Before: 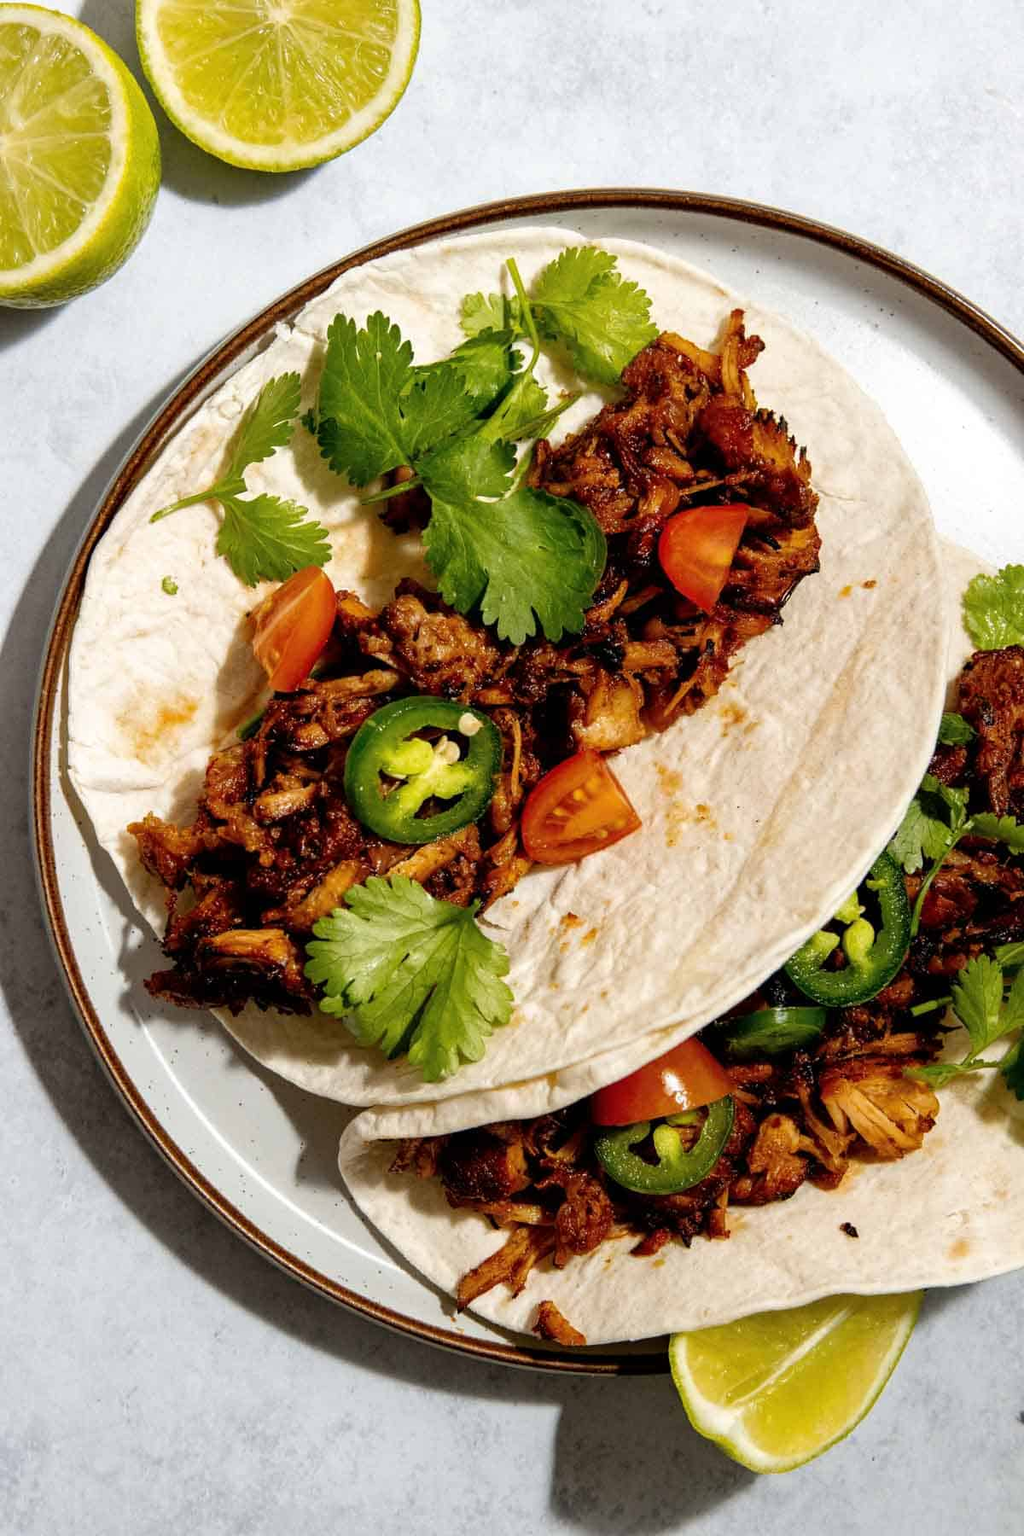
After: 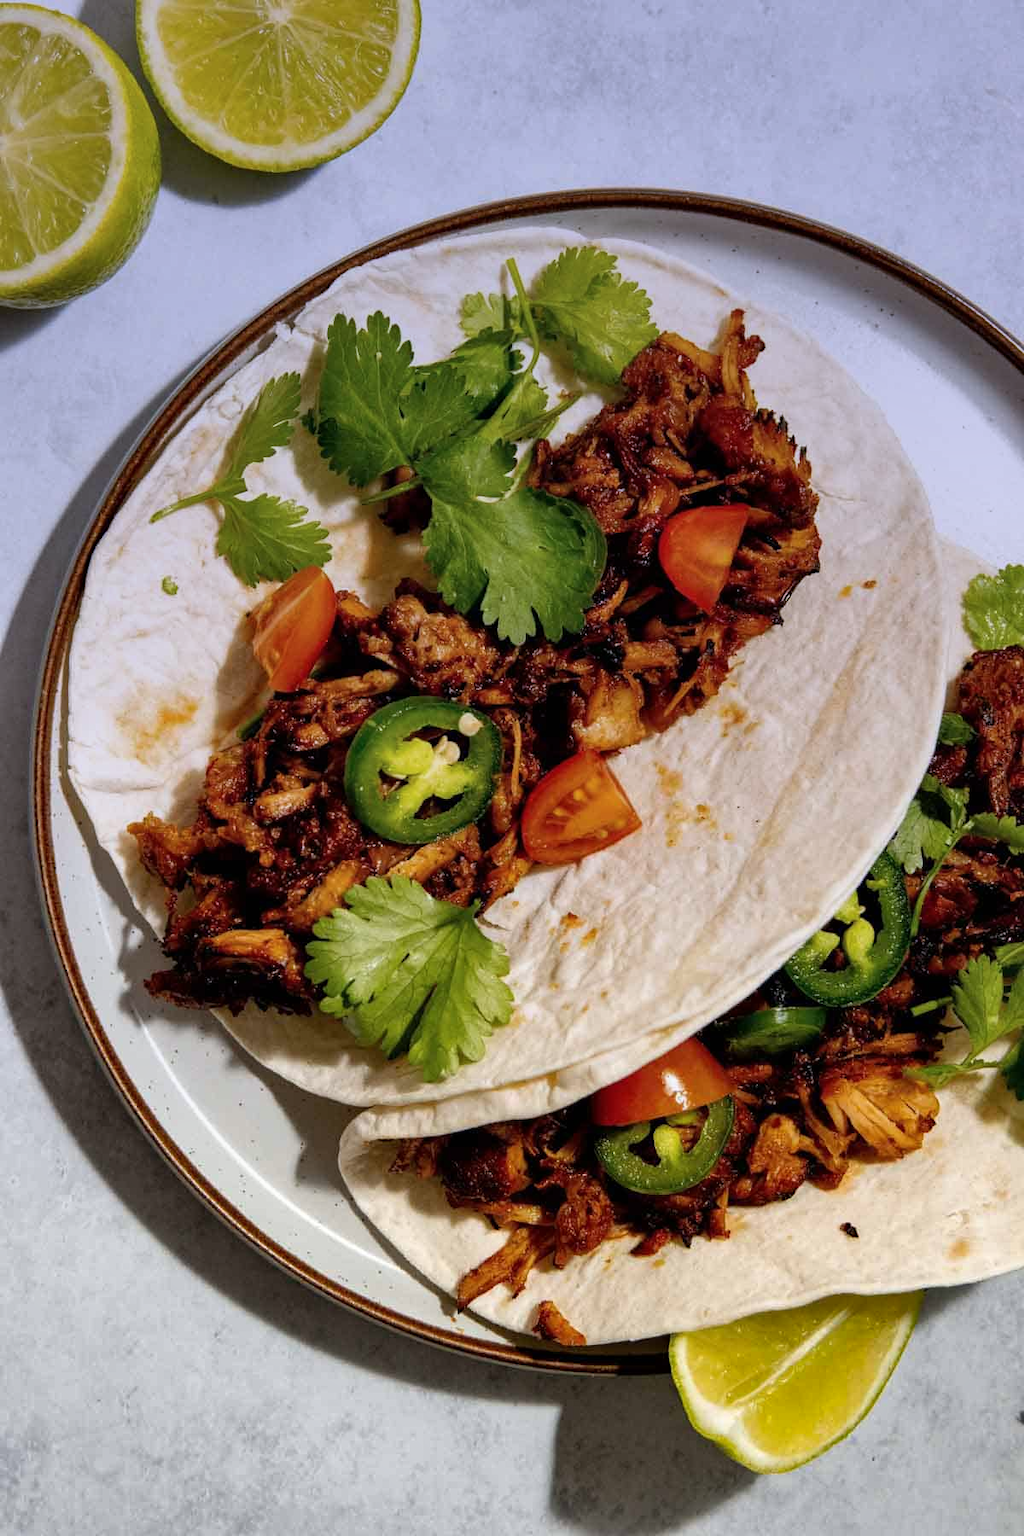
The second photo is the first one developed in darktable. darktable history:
shadows and highlights: radius 133.83, soften with gaussian
graduated density: hue 238.83°, saturation 50%
